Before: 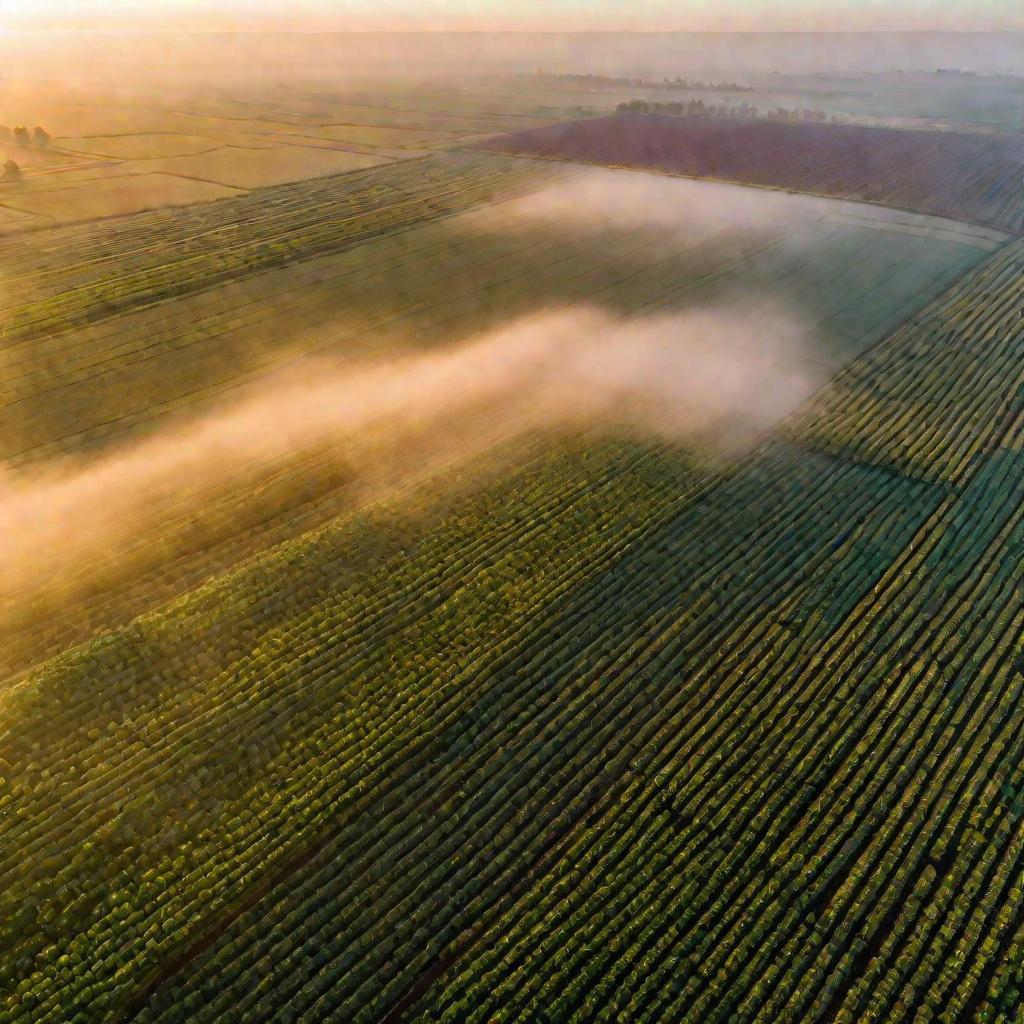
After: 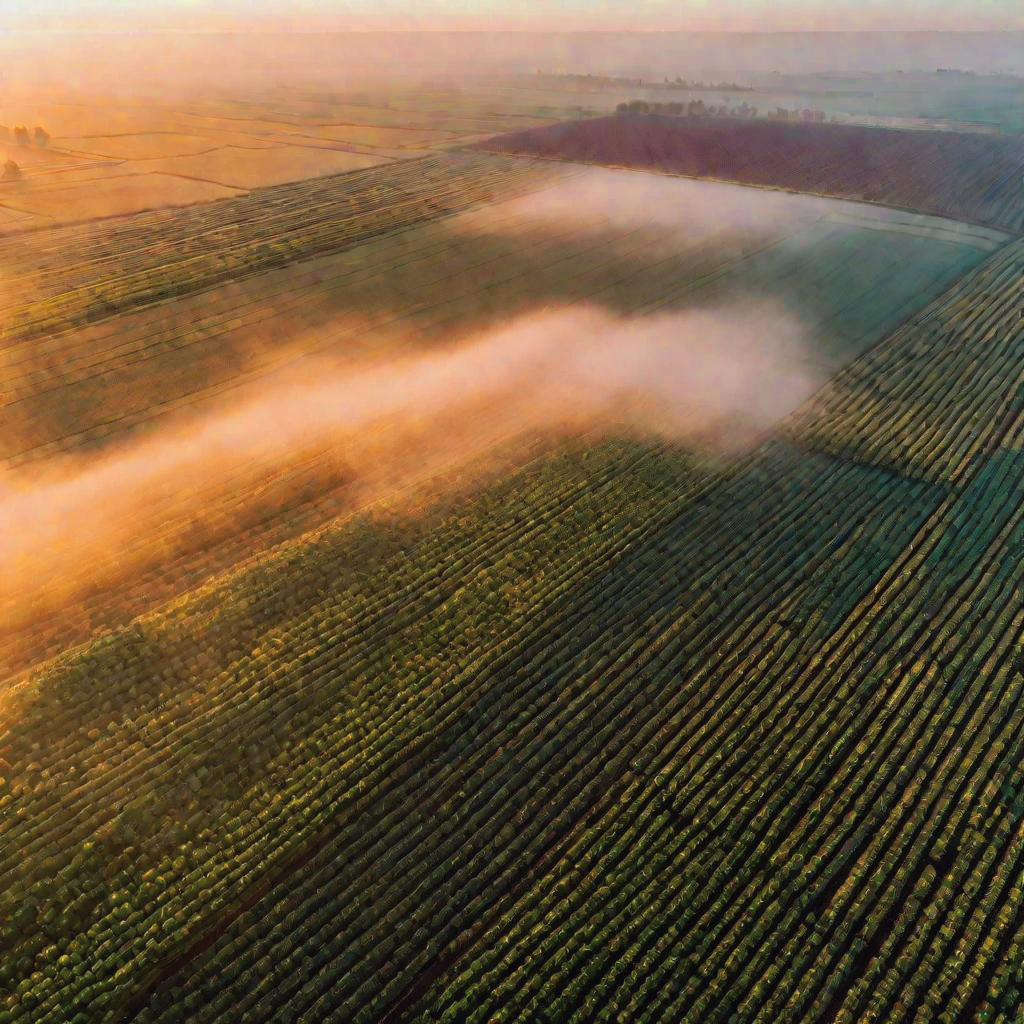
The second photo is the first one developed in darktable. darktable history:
tone curve: curves: ch0 [(0, 0) (0.003, 0.003) (0.011, 0.011) (0.025, 0.024) (0.044, 0.043) (0.069, 0.067) (0.1, 0.097) (0.136, 0.132) (0.177, 0.172) (0.224, 0.218) (0.277, 0.269) (0.335, 0.325) (0.399, 0.387) (0.468, 0.454) (0.543, 0.544) (0.623, 0.624) (0.709, 0.71) (0.801, 0.801) (0.898, 0.898) (1, 1)], preserve colors none
color look up table: target L [96.06, 96.24, 93.26, 90.07, 83.22, 76.88, 79.54, 71.53, 72.38, 71.86, 56.77, 52.89, 17.51, 200, 83.18, 80.5, 72.02, 66.41, 65.77, 64.71, 61.67, 54.1, 48.09, 39.08, 28.67, 31.11, 33.62, 12.32, 2.522, 78.72, 63.34, 65.02, 55.56, 45.56, 58.98, 46.74, 29.99, 34.23, 27.01, 29.94, 12.38, 4.895, 76.85, 72.15, 69.49, 50.13, 50.1, 38.16, 20.45], target a [-7.072, -13.89, -7.955, -45.02, -60.89, -70.74, 13.83, -17.38, -60.21, -27.99, -42.27, -42, -16.06, 0, 16.32, 17.45, 35.87, 50.82, 50.61, 5.318, 37.25, 80.62, 73.94, 54.75, 9.402, 6.269, 57.04, 31.5, 5.211, 16.74, 29.29, 41.94, 68.04, 74.12, 25.37, 73.65, 52.59, 30.26, 52.96, 51.85, 41.48, 6.827, -34.88, -11.25, -34.64, -0.018, -20.41, -19.83, 2.264], target b [24.29, 92.34, 90.2, 36, 18.18, 71.29, 72.85, 18.19, 34.75, 66.86, 7.156, 27.28, 5.125, 0, 37.51, 76.28, 45.85, 20.45, 72.03, 19.66, 58.82, 67.18, 37.19, 33.4, 12.34, 31.08, 47.9, 17.42, 0.613, -2.401, -28.56, -8.695, -15.17, -34, 0.598, 0.318, -63.67, -23.11, -35.67, -1.408, -67.34, -24.81, -7.941, -17.87, -22.33, -47.19, -20.87, -5.476, -32.85], num patches 49
